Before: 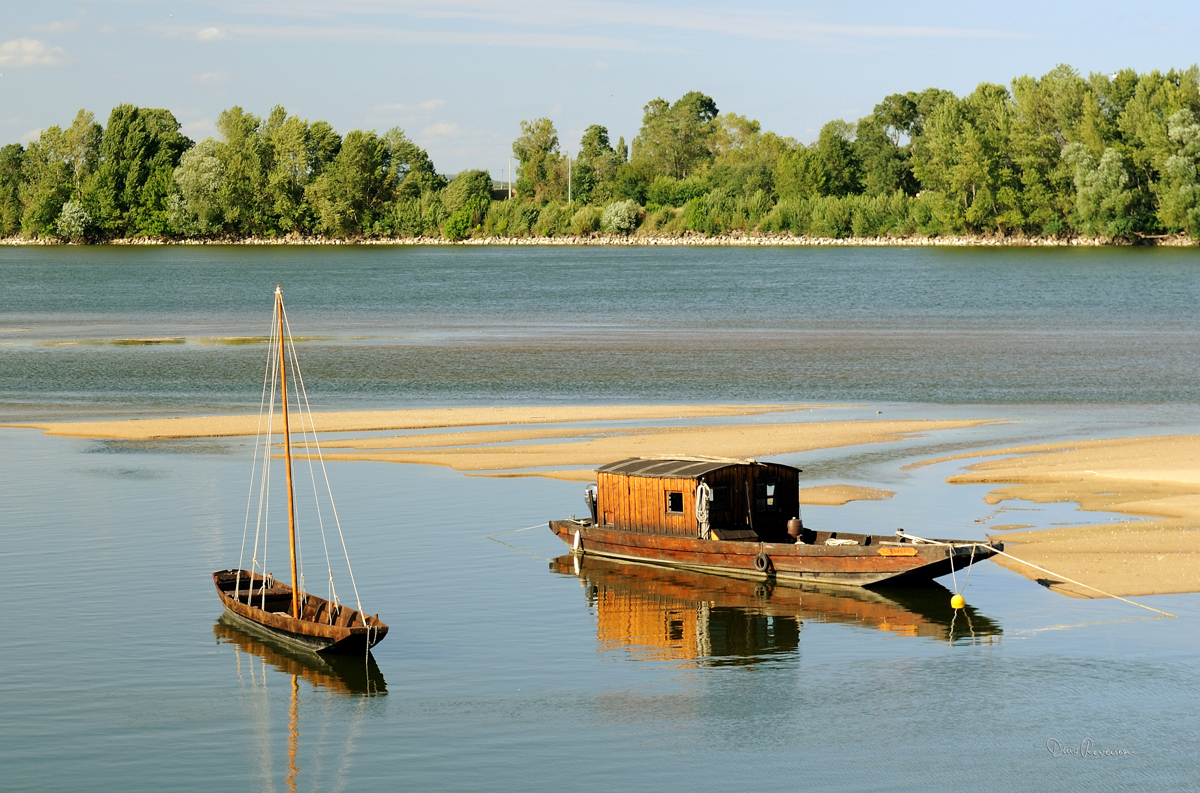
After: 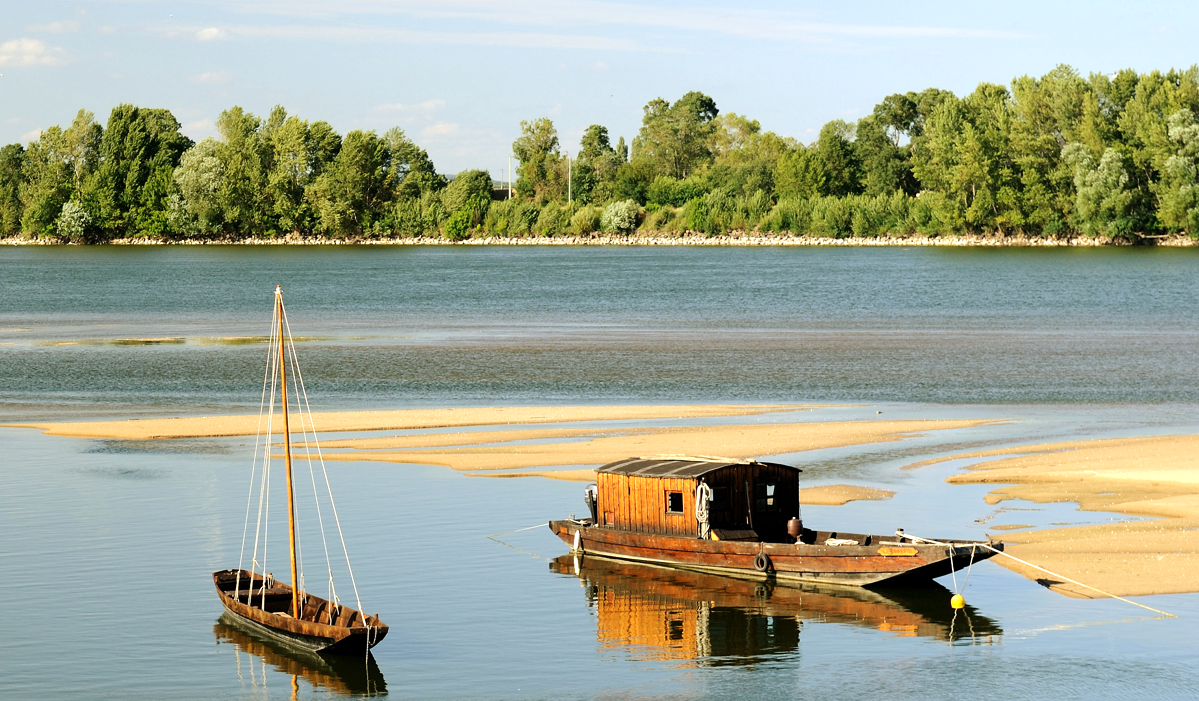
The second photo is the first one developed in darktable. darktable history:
crop and rotate: top 0%, bottom 11.487%
exposure: exposure -0.04 EV, compensate highlight preservation false
tone equalizer: -8 EV -0.388 EV, -7 EV -0.427 EV, -6 EV -0.346 EV, -5 EV -0.209 EV, -3 EV 0.228 EV, -2 EV 0.339 EV, -1 EV 0.376 EV, +0 EV 0.413 EV, edges refinement/feathering 500, mask exposure compensation -1.57 EV, preserve details no
